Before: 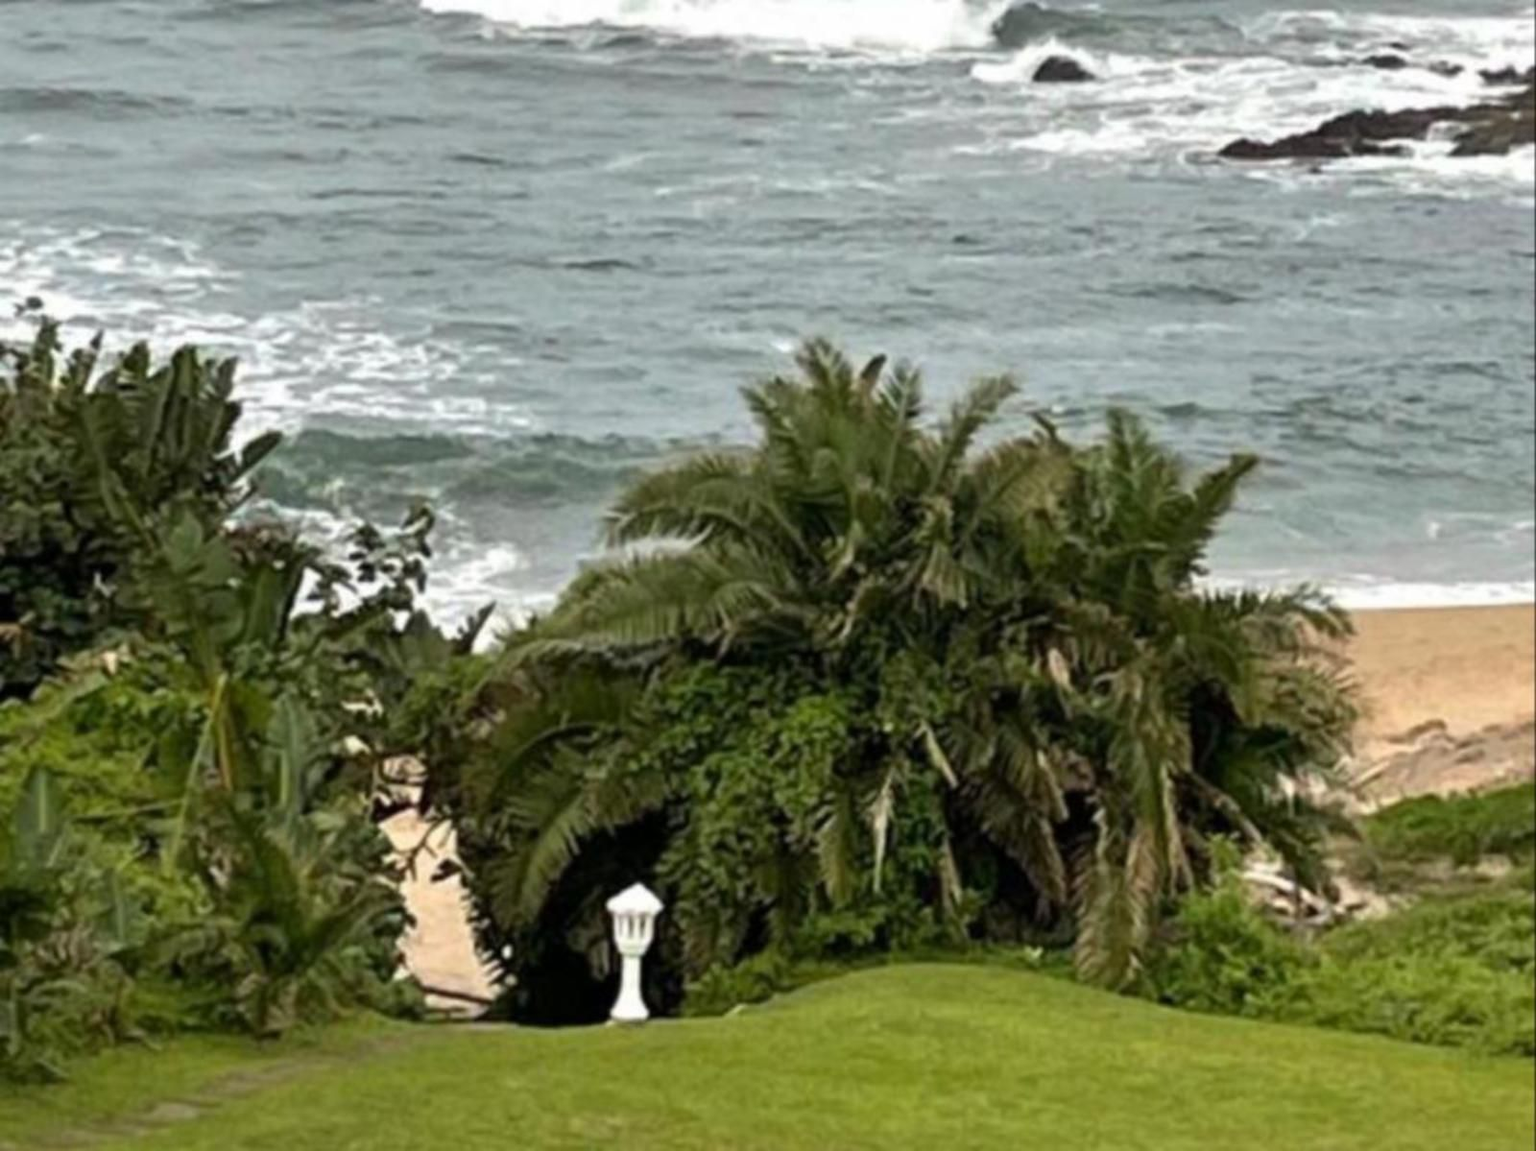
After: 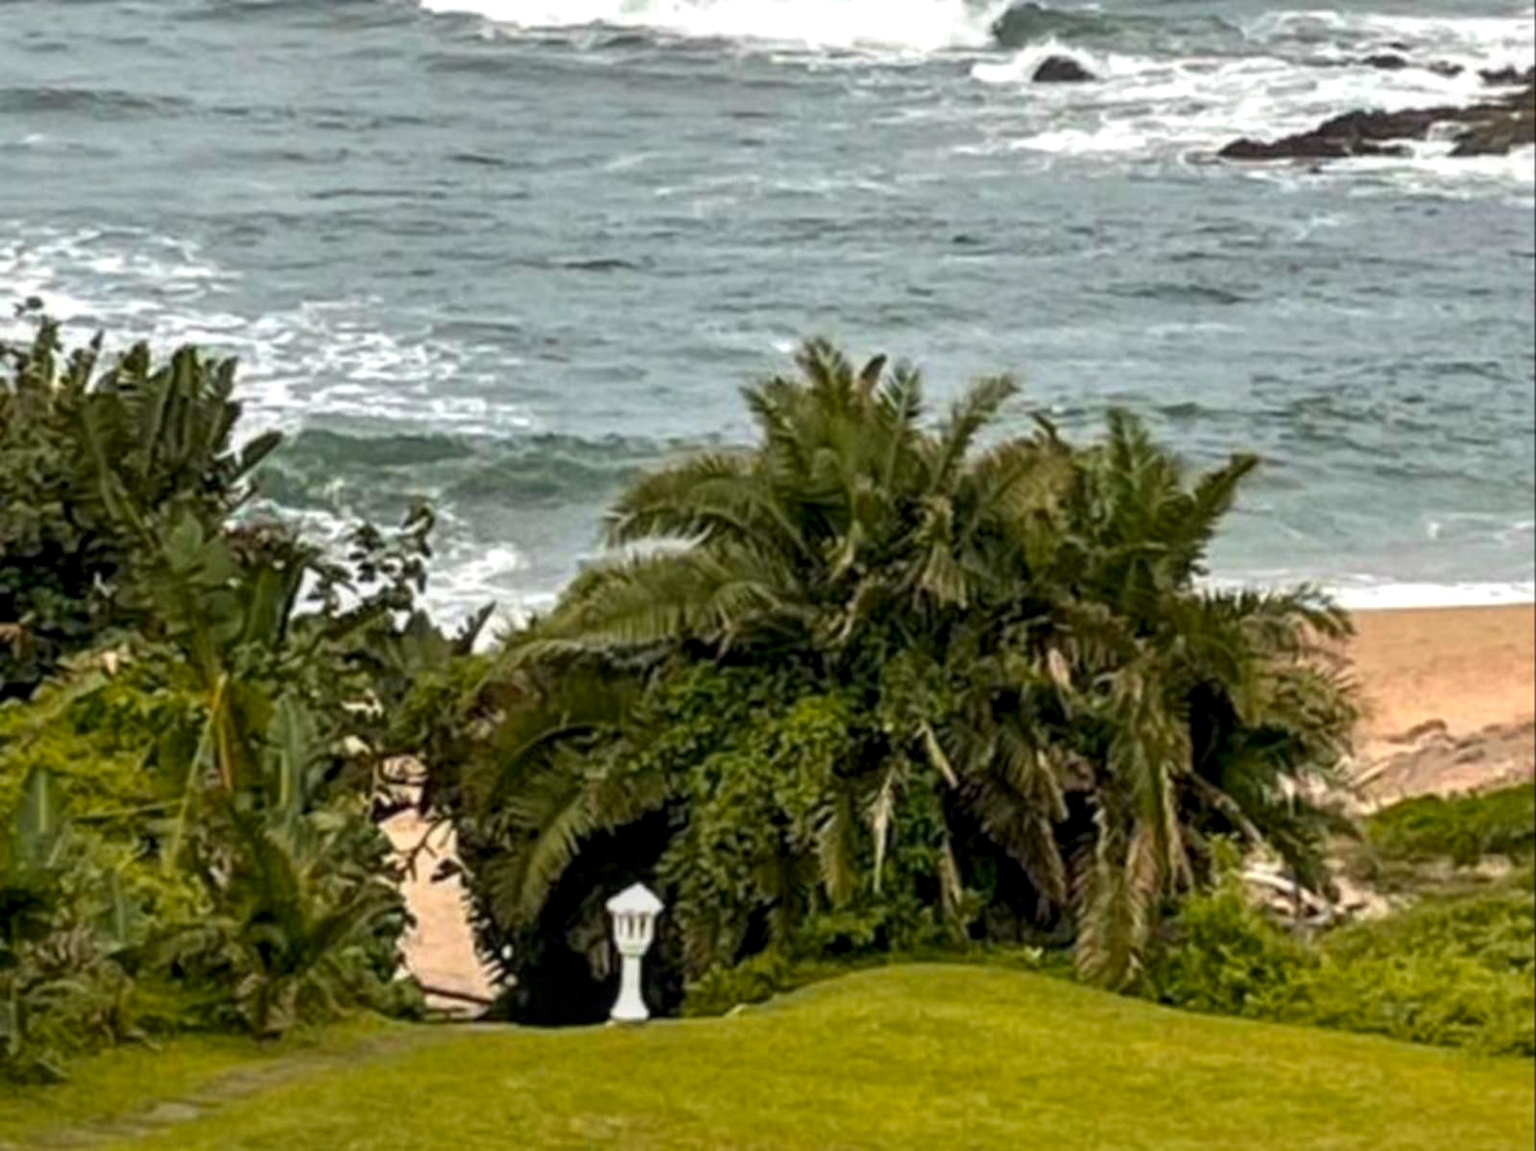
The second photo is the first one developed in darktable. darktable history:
color zones: curves: ch1 [(0.24, 0.629) (0.75, 0.5)]; ch2 [(0.255, 0.454) (0.745, 0.491)]
local contrast: on, module defaults
